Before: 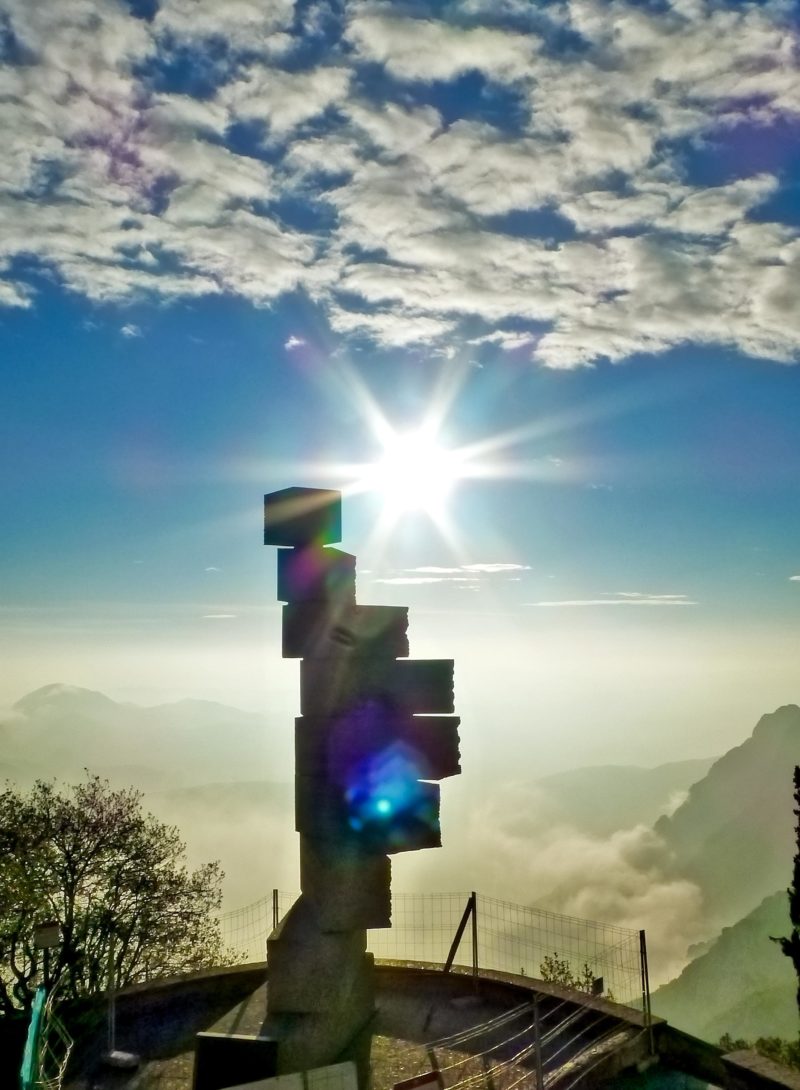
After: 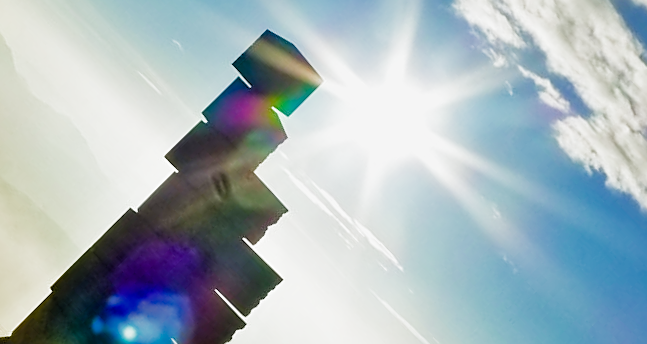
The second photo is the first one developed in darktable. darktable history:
crop and rotate: angle -45.37°, top 16.533%, right 0.819%, bottom 11.662%
color balance rgb: perceptual saturation grading › global saturation 20%, perceptual saturation grading › highlights -25.785%, perceptual saturation grading › shadows 49.634%, perceptual brilliance grading › global brilliance 24.326%, global vibrance 9.176%
filmic rgb: black relative exposure -8.03 EV, white relative exposure 4 EV, hardness 4.17, add noise in highlights 0.001, color science v3 (2019), use custom middle-gray values true, contrast in highlights soft
sharpen: on, module defaults
